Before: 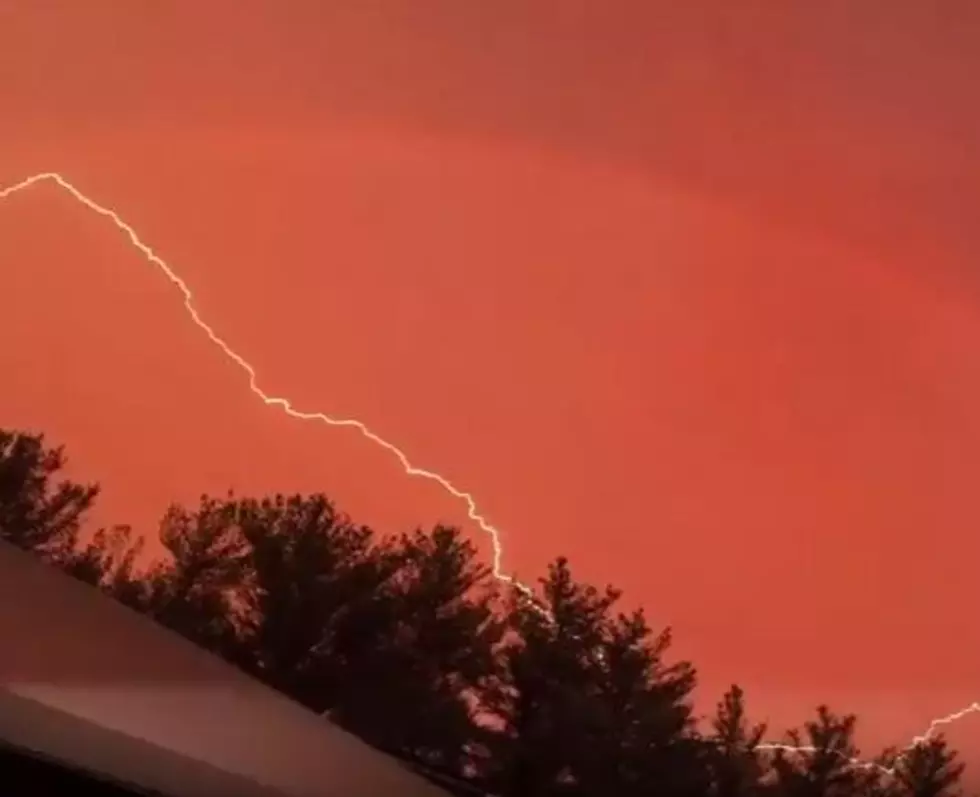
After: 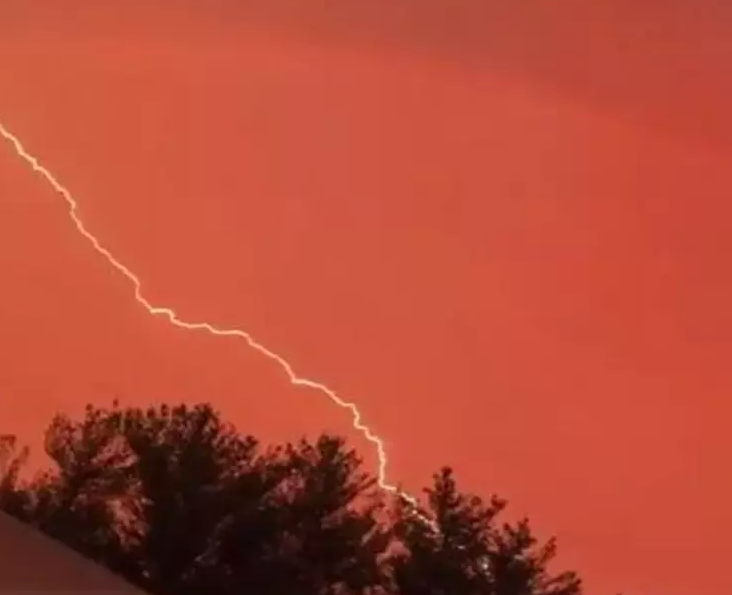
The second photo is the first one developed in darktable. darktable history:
crop and rotate: left 11.831%, top 11.346%, right 13.429%, bottom 13.899%
exposure: black level correction 0, compensate exposure bias true, compensate highlight preservation false
